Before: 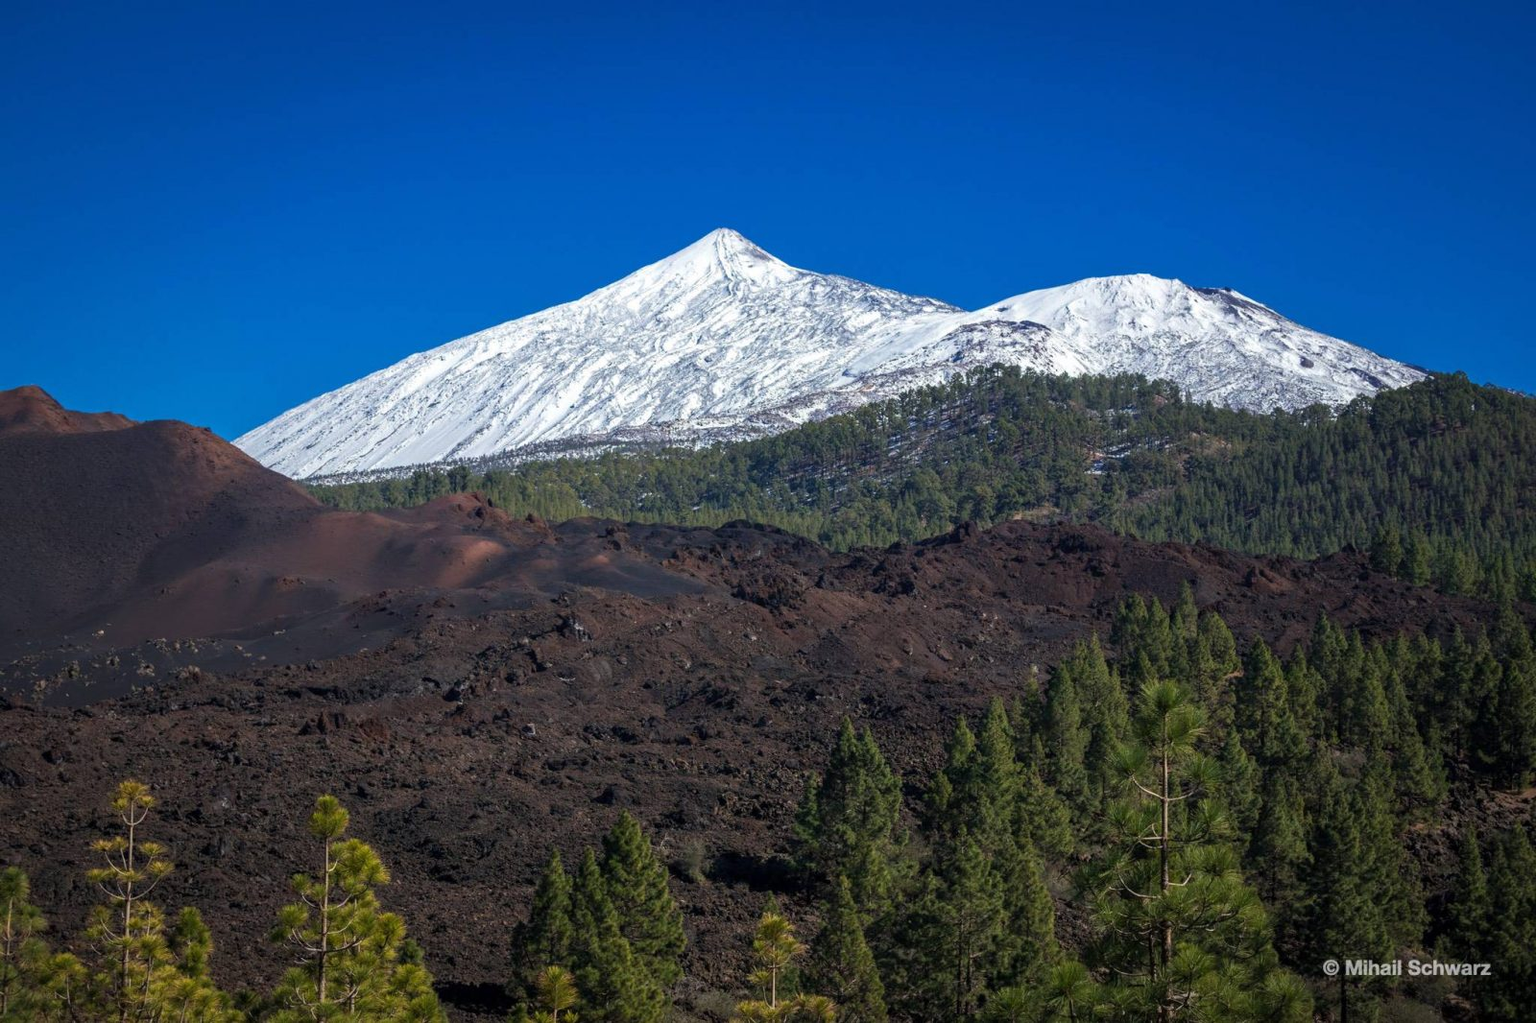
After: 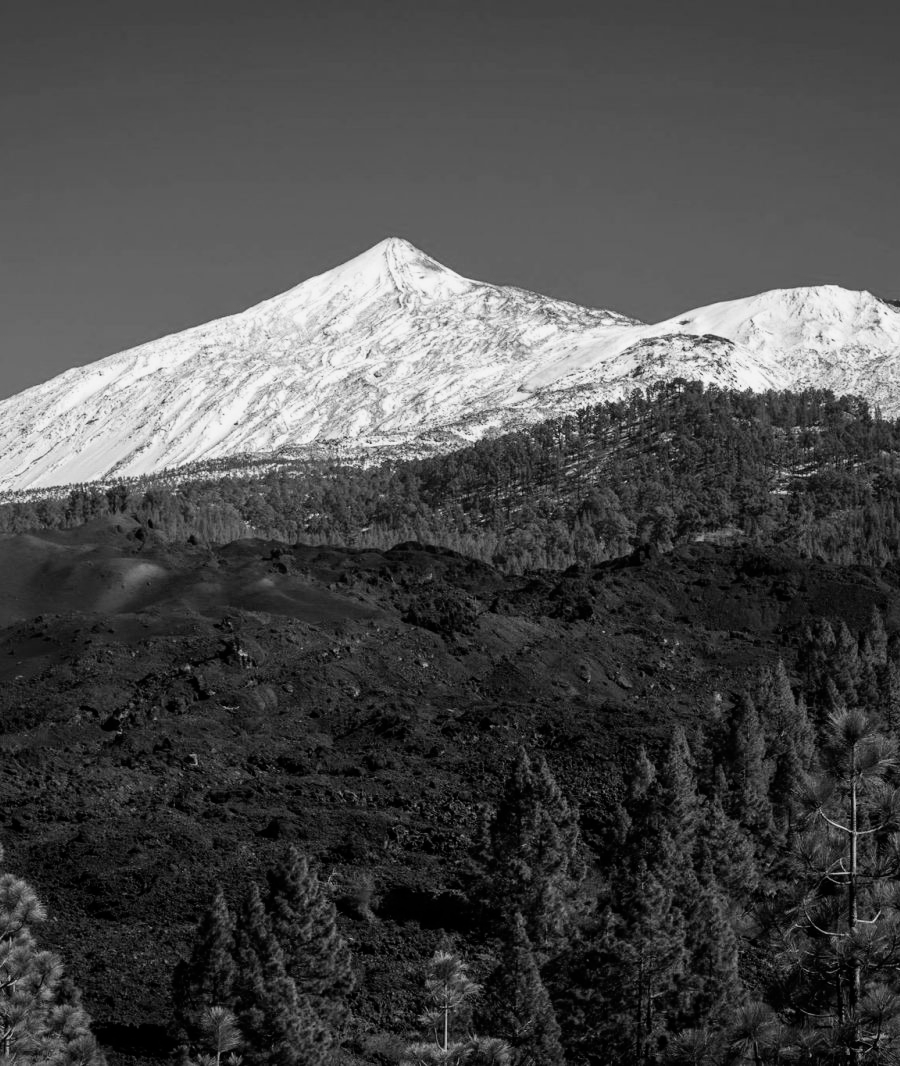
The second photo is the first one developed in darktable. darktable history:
crop and rotate: left 22.516%, right 21.234%
filmic rgb: black relative exposure -8.07 EV, white relative exposure 3 EV, hardness 5.35, contrast 1.25
contrast brightness saturation: saturation -1
